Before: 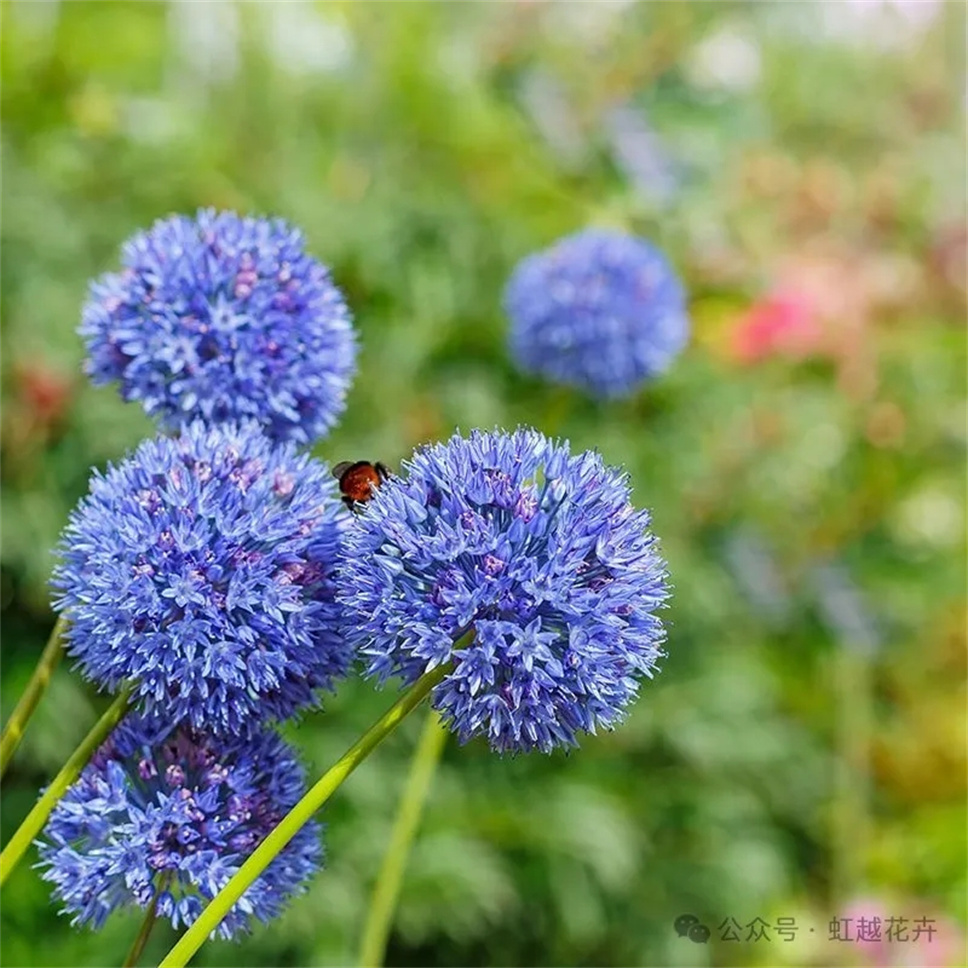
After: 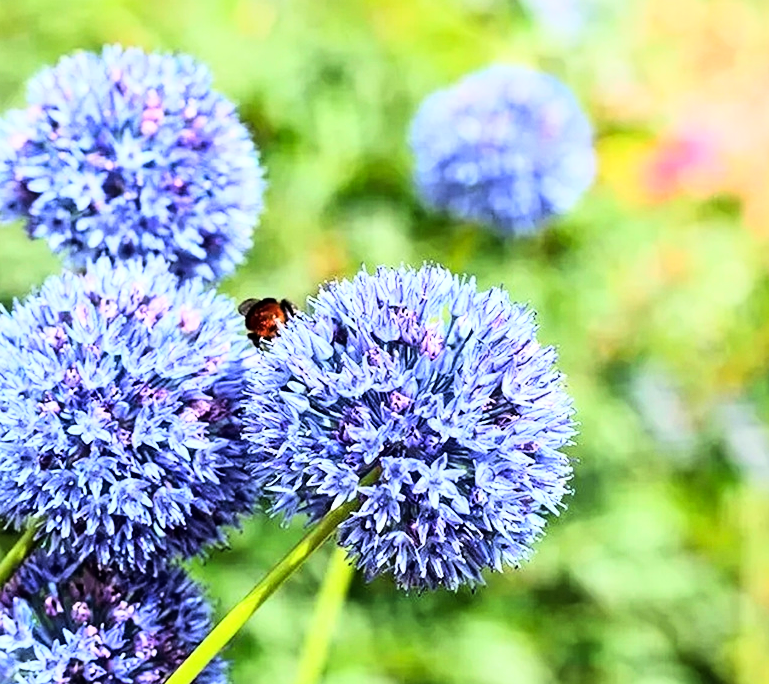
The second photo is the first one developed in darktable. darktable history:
local contrast: mode bilateral grid, contrast 20, coarseness 50, detail 120%, midtone range 0.2
crop: left 9.712%, top 16.928%, right 10.845%, bottom 12.332%
rgb curve: curves: ch0 [(0, 0) (0.21, 0.15) (0.24, 0.21) (0.5, 0.75) (0.75, 0.96) (0.89, 0.99) (1, 1)]; ch1 [(0, 0.02) (0.21, 0.13) (0.25, 0.2) (0.5, 0.67) (0.75, 0.9) (0.89, 0.97) (1, 1)]; ch2 [(0, 0.02) (0.21, 0.13) (0.25, 0.2) (0.5, 0.67) (0.75, 0.9) (0.89, 0.97) (1, 1)], compensate middle gray true
